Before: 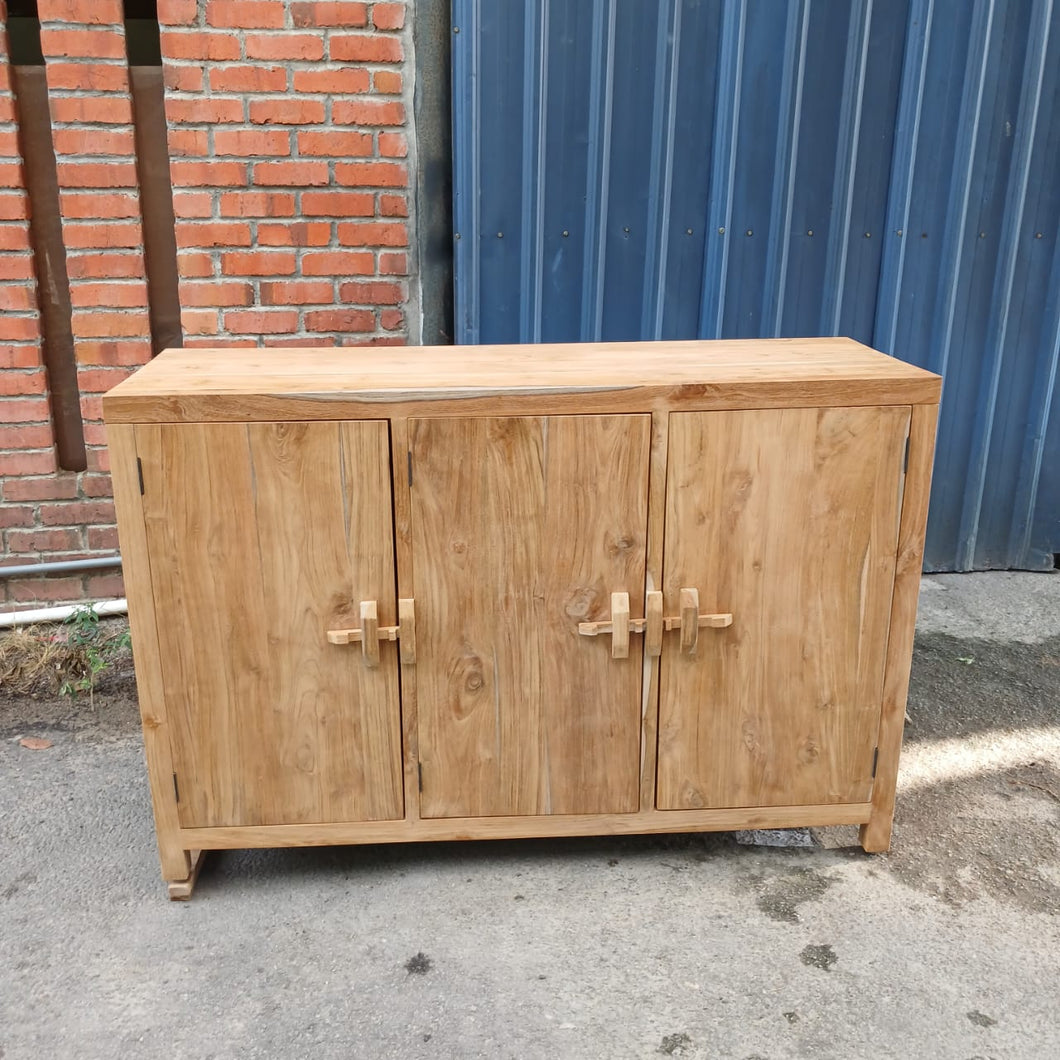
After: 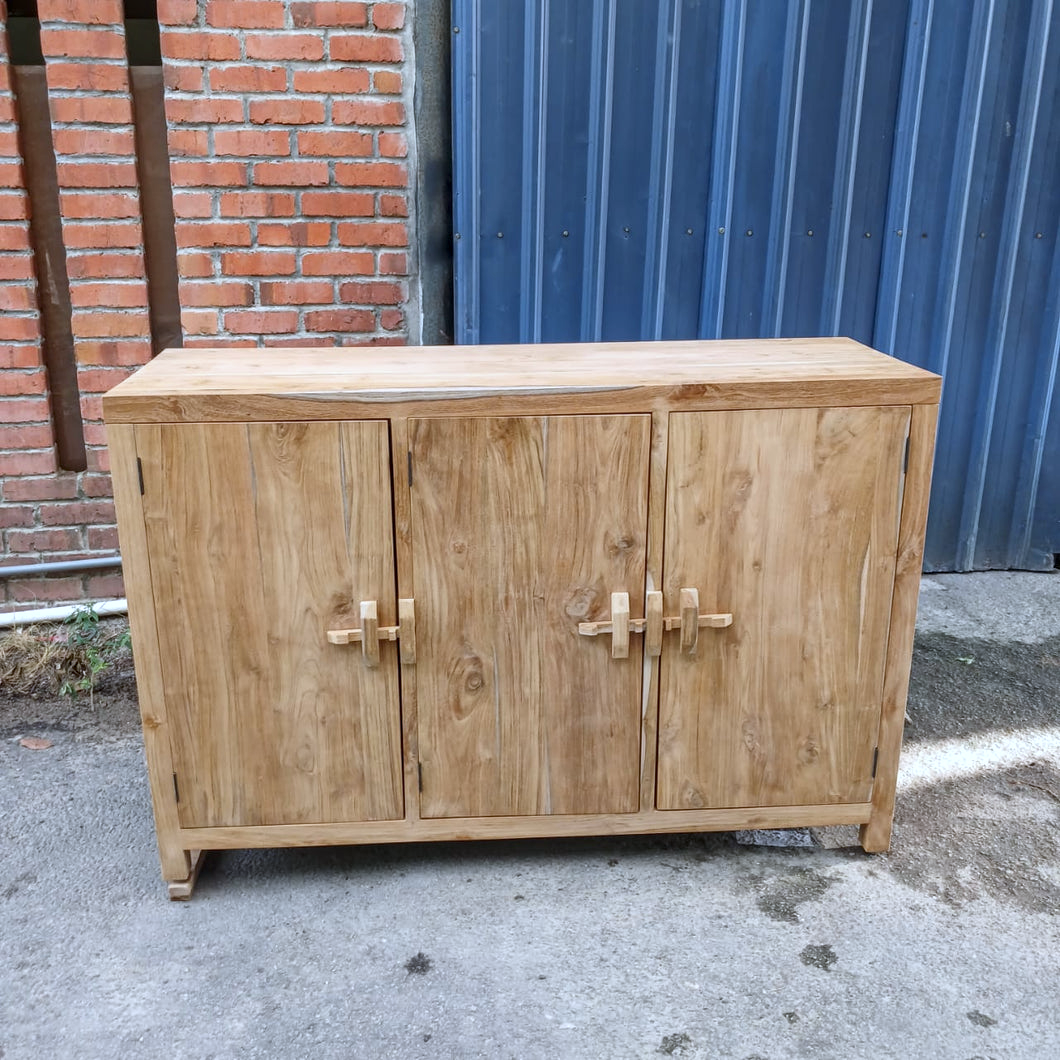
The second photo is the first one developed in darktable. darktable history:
white balance: red 0.931, blue 1.11
local contrast: on, module defaults
